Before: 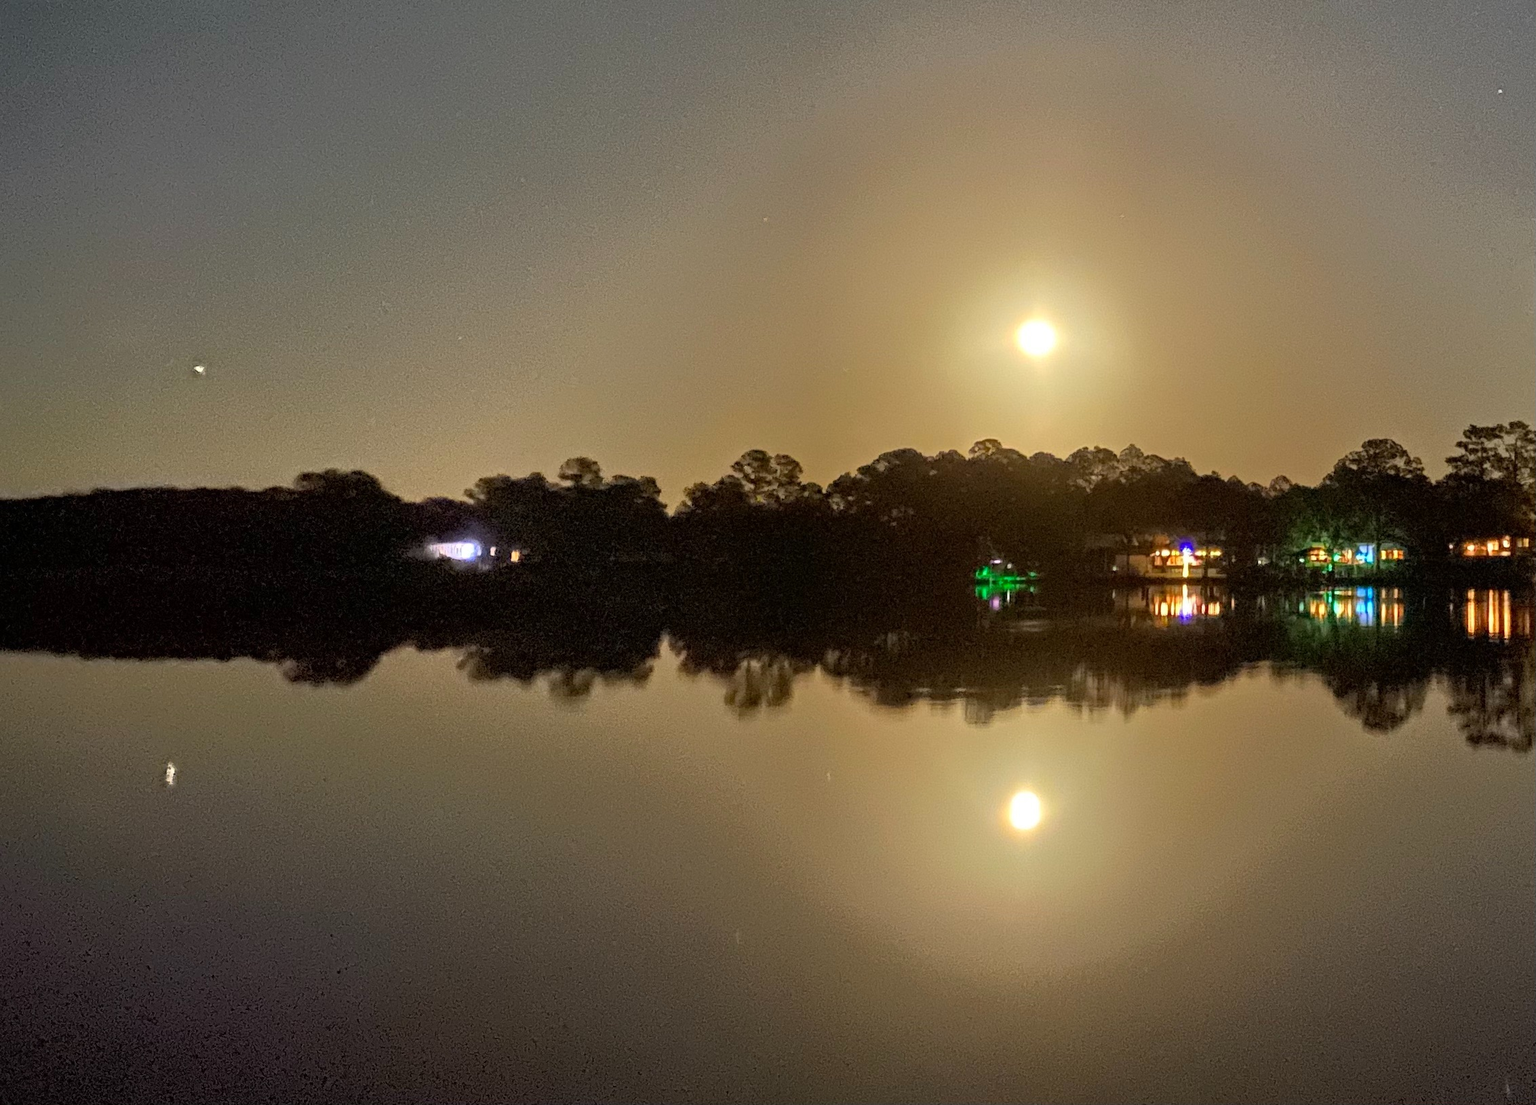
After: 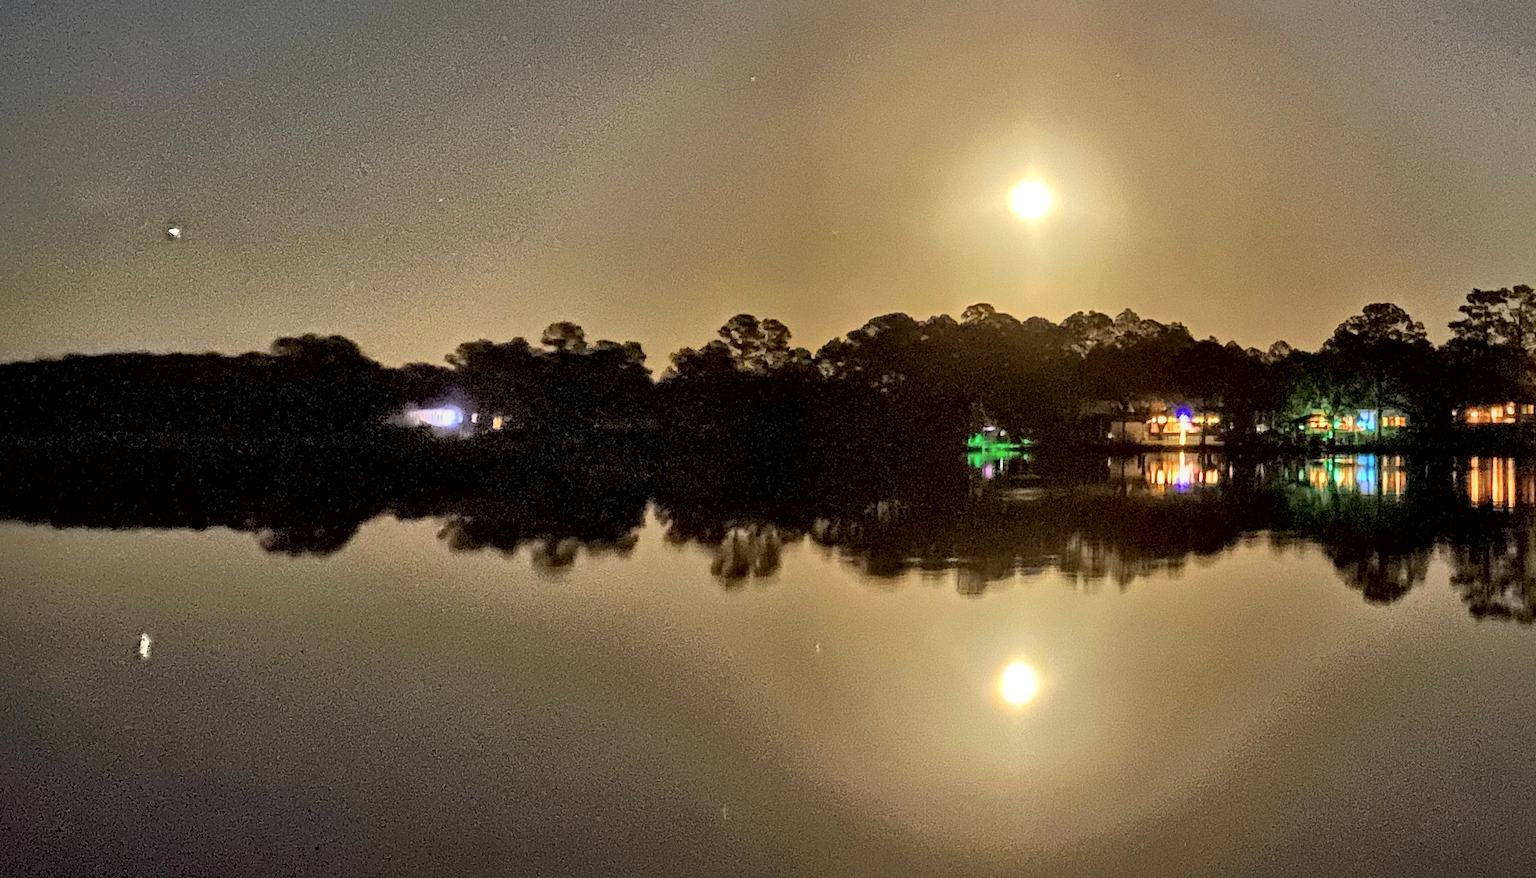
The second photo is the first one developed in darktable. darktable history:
crop and rotate: left 1.902%, top 12.892%, right 0.294%, bottom 9.319%
tone equalizer: -8 EV -0.002 EV, -7 EV 0.005 EV, -6 EV -0.02 EV, -5 EV 0.012 EV, -4 EV -0.021 EV, -3 EV 0.028 EV, -2 EV -0.062 EV, -1 EV -0.303 EV, +0 EV -0.599 EV, edges refinement/feathering 500, mask exposure compensation -1.57 EV, preserve details no
local contrast: mode bilateral grid, contrast 44, coarseness 68, detail 215%, midtone range 0.2
